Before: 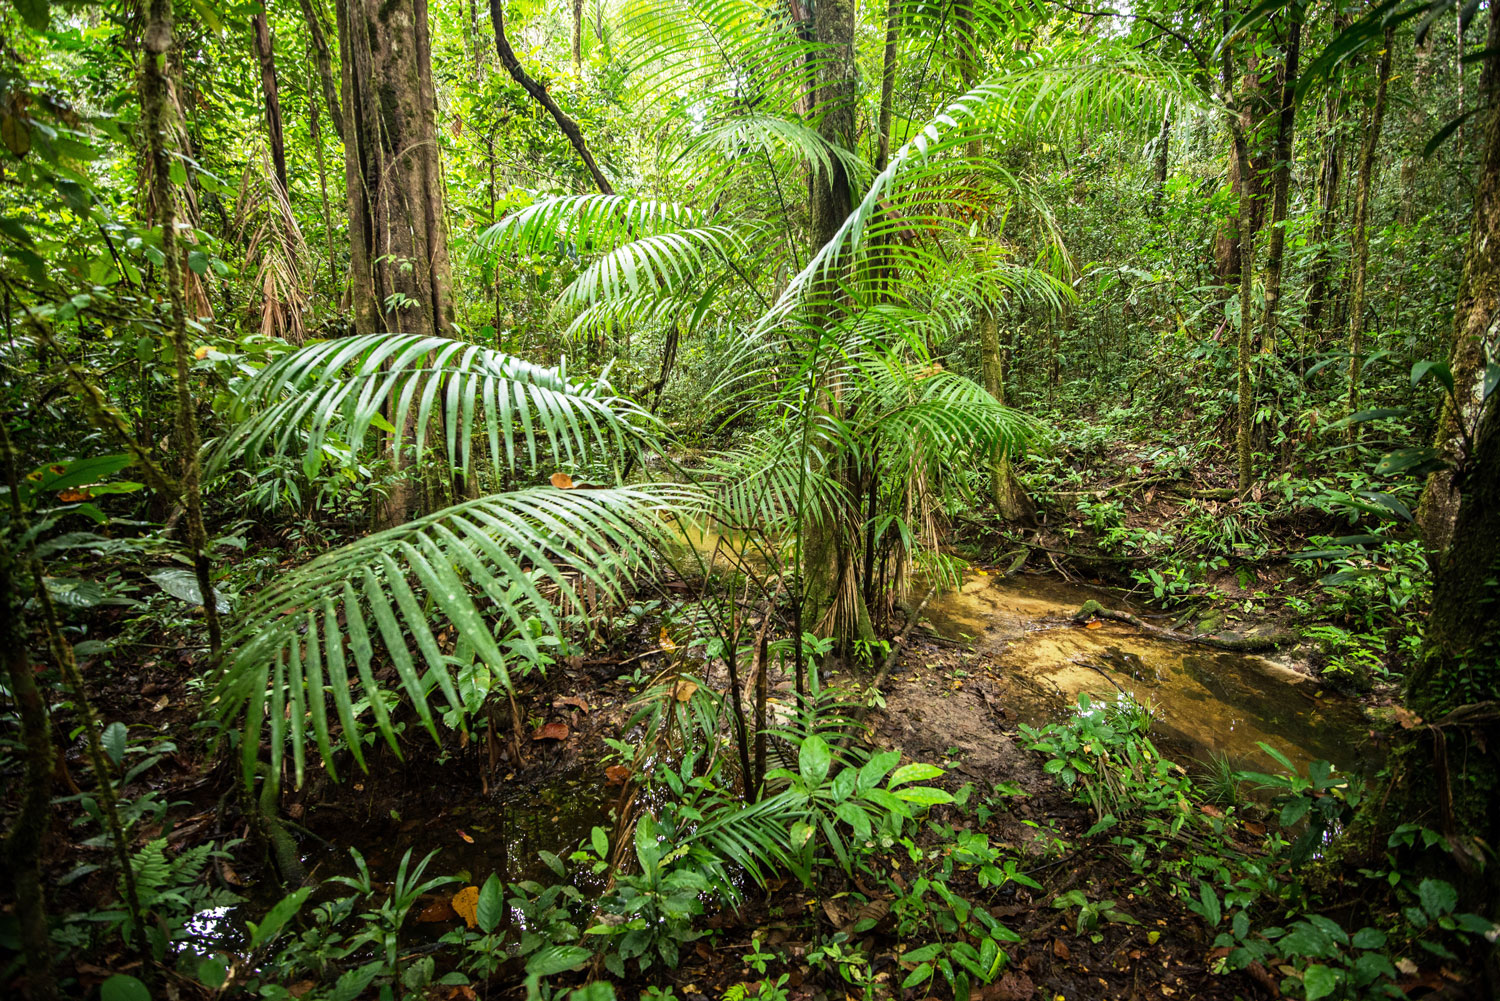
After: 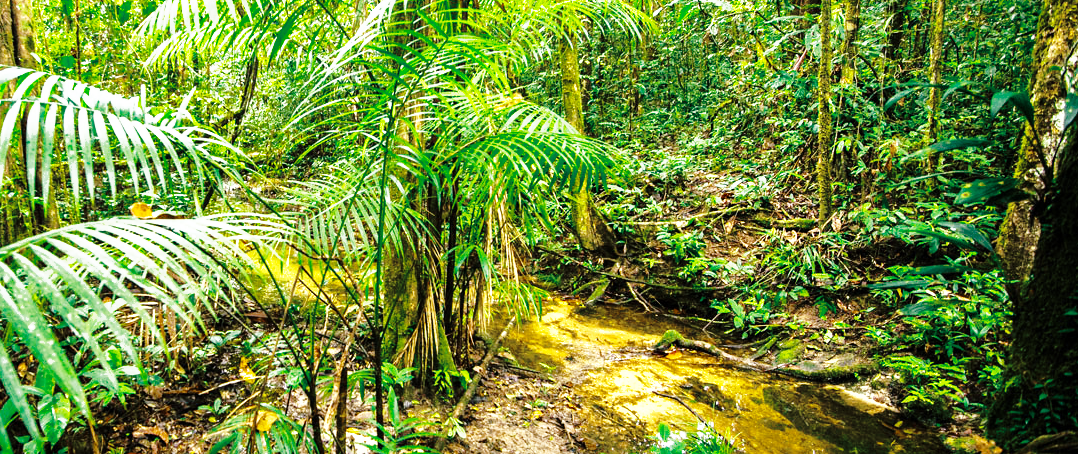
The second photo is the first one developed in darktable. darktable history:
tone equalizer: -8 EV -1.07 EV, -7 EV -1.04 EV, -6 EV -0.866 EV, -5 EV -0.582 EV, -3 EV 0.57 EV, -2 EV 0.849 EV, -1 EV 1.01 EV, +0 EV 1.07 EV
color balance rgb: shadows lift › luminance -7.631%, shadows lift › chroma 2.264%, shadows lift › hue 164.74°, perceptual saturation grading › global saturation 36.373%, perceptual saturation grading › shadows 34.976%
shadows and highlights: on, module defaults
crop and rotate: left 28.093%, top 27.054%, bottom 27.568%
color zones: curves: ch0 [(0, 0.5) (0.125, 0.4) (0.25, 0.5) (0.375, 0.4) (0.5, 0.4) (0.625, 0.35) (0.75, 0.35) (0.875, 0.5)]; ch1 [(0, 0.35) (0.125, 0.45) (0.25, 0.35) (0.375, 0.35) (0.5, 0.35) (0.625, 0.35) (0.75, 0.45) (0.875, 0.35)]; ch2 [(0, 0.6) (0.125, 0.5) (0.25, 0.5) (0.375, 0.6) (0.5, 0.6) (0.625, 0.5) (0.75, 0.5) (0.875, 0.5)]
base curve: curves: ch0 [(0, 0) (0.028, 0.03) (0.121, 0.232) (0.46, 0.748) (0.859, 0.968) (1, 1)], preserve colors none
